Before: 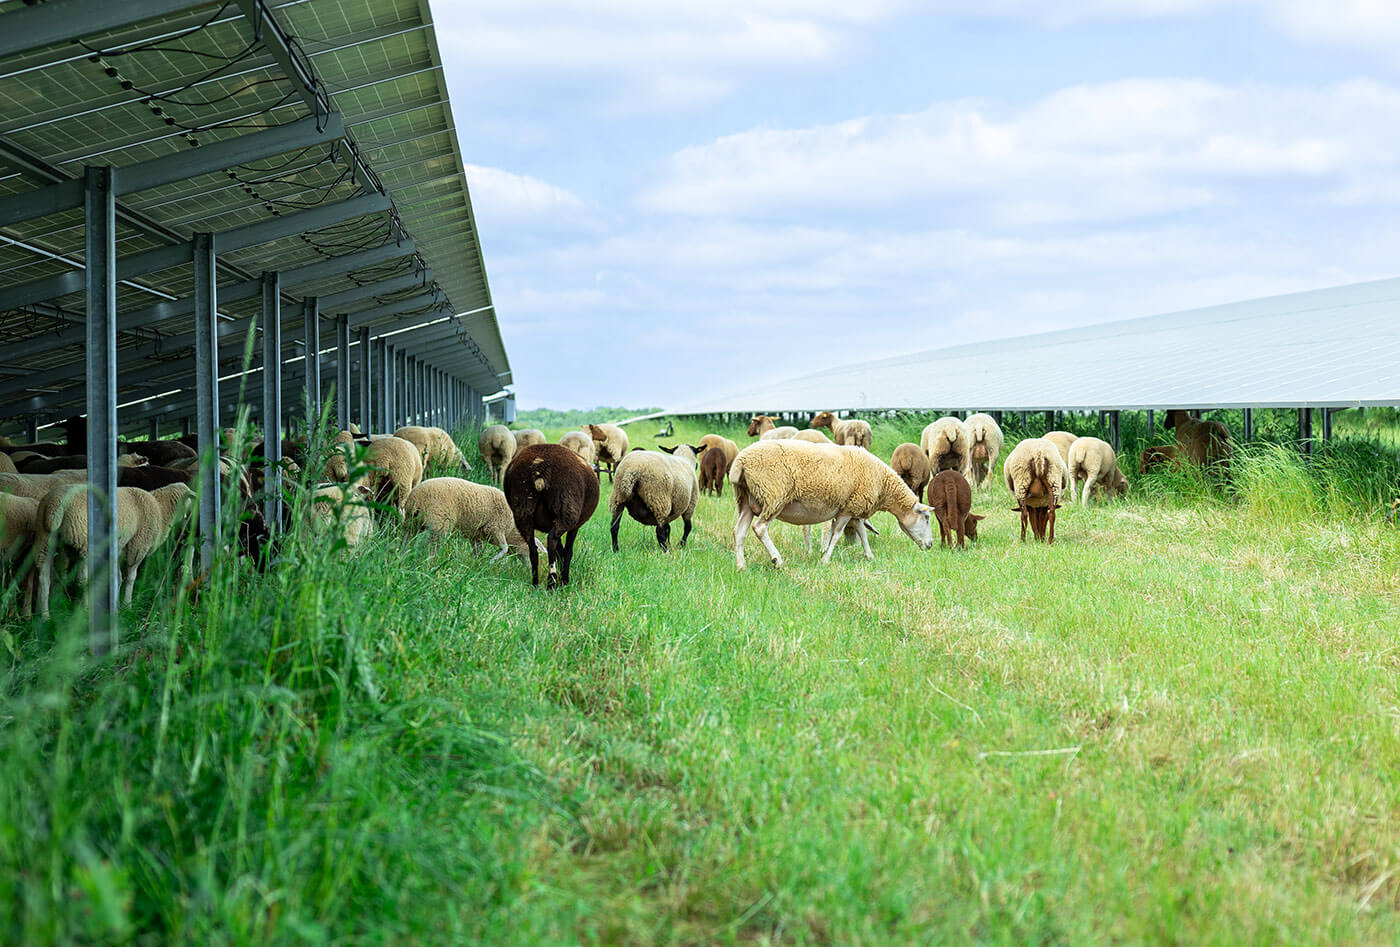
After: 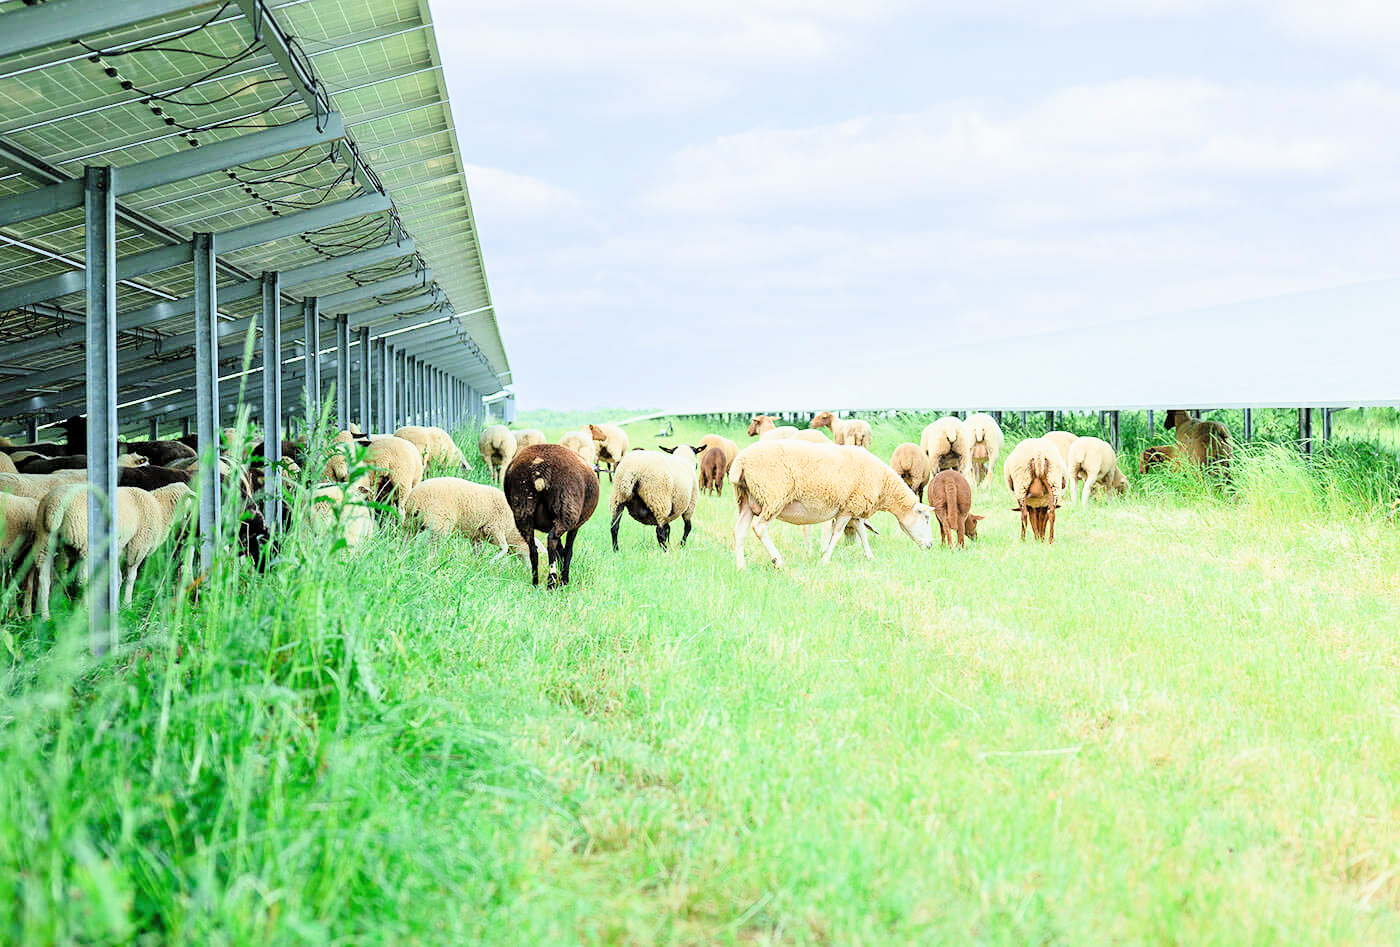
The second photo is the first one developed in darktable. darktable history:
filmic rgb: black relative exposure -9.22 EV, white relative exposure 6.77 EV, hardness 3.07, contrast 1.05
exposure: black level correction 0, exposure 2.327 EV, compensate exposure bias true, compensate highlight preservation false
